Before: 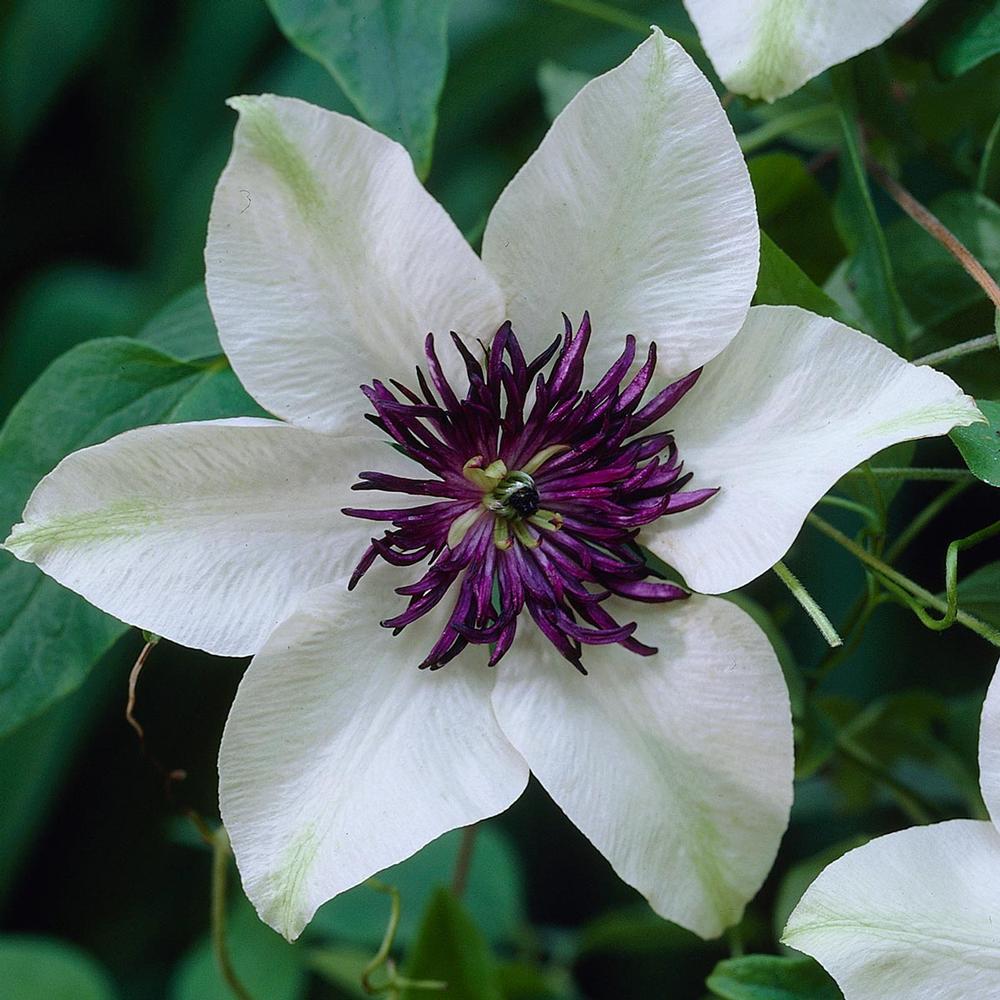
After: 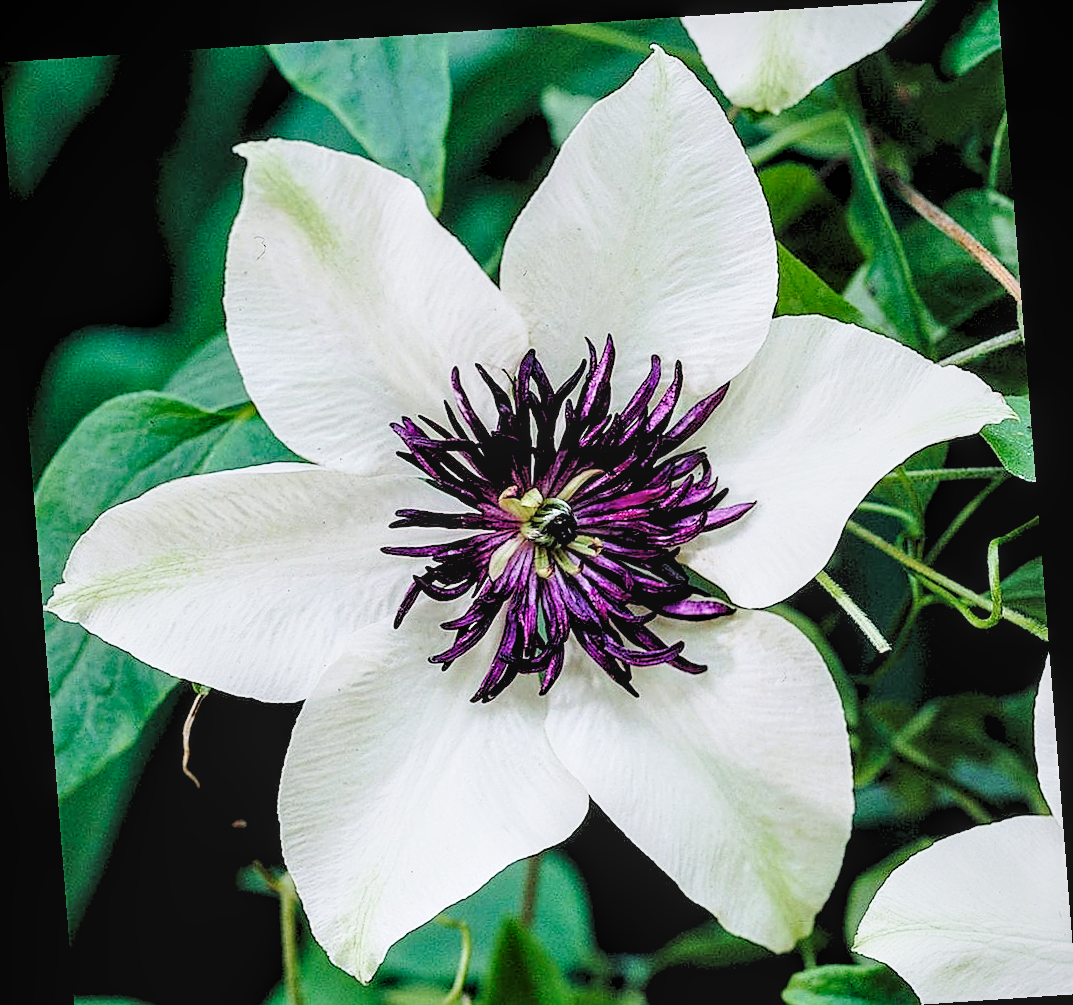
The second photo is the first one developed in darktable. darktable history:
sharpen: on, module defaults
levels: levels [0, 0.478, 1]
base curve: curves: ch0 [(0, 0) (0.028, 0.03) (0.121, 0.232) (0.46, 0.748) (0.859, 0.968) (1, 1)], preserve colors none
contrast brightness saturation: saturation -0.1
rotate and perspective: rotation -4.2°, shear 0.006, automatic cropping off
rgb levels: levels [[0.013, 0.434, 0.89], [0, 0.5, 1], [0, 0.5, 1]]
local contrast: on, module defaults
crop: top 0.448%, right 0.264%, bottom 5.045%
